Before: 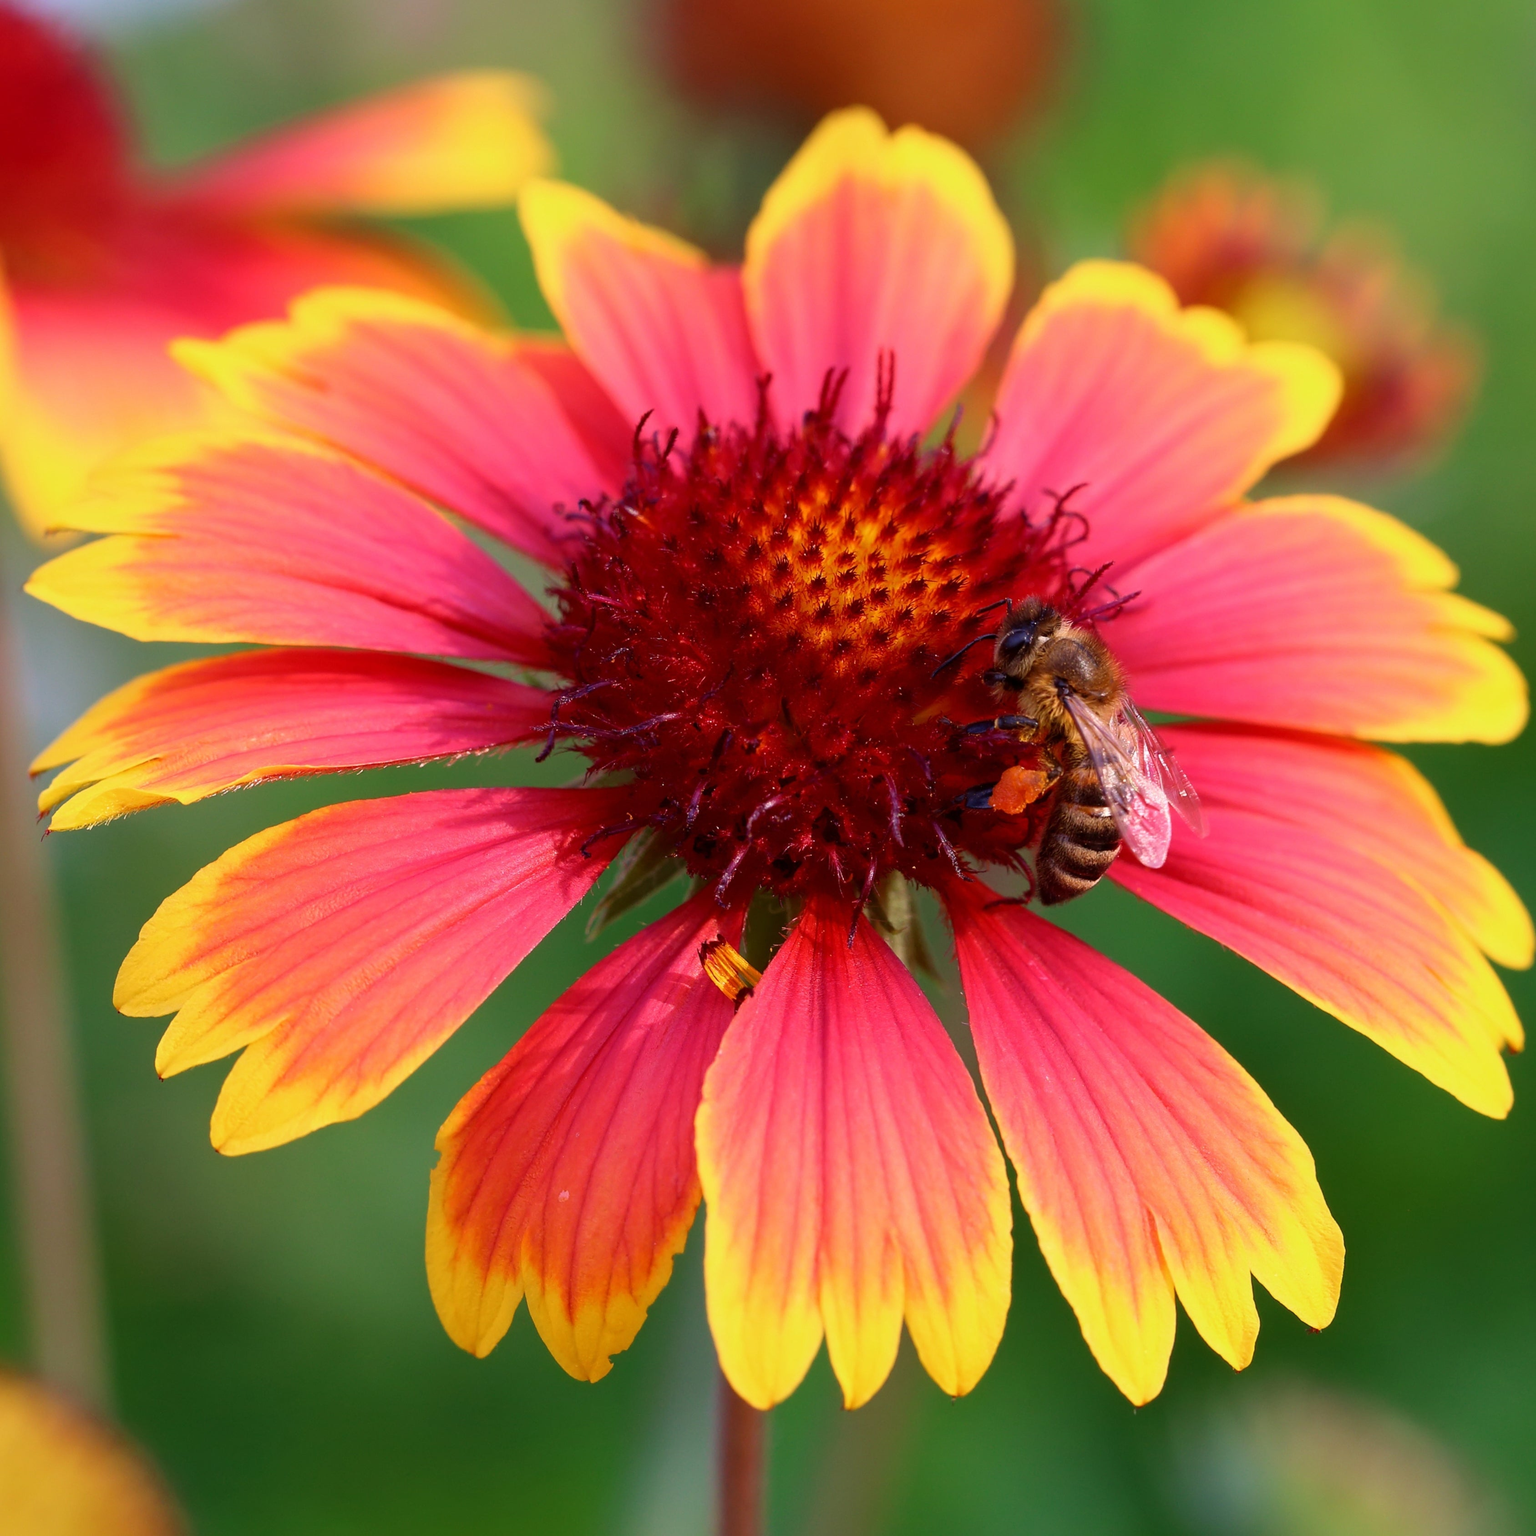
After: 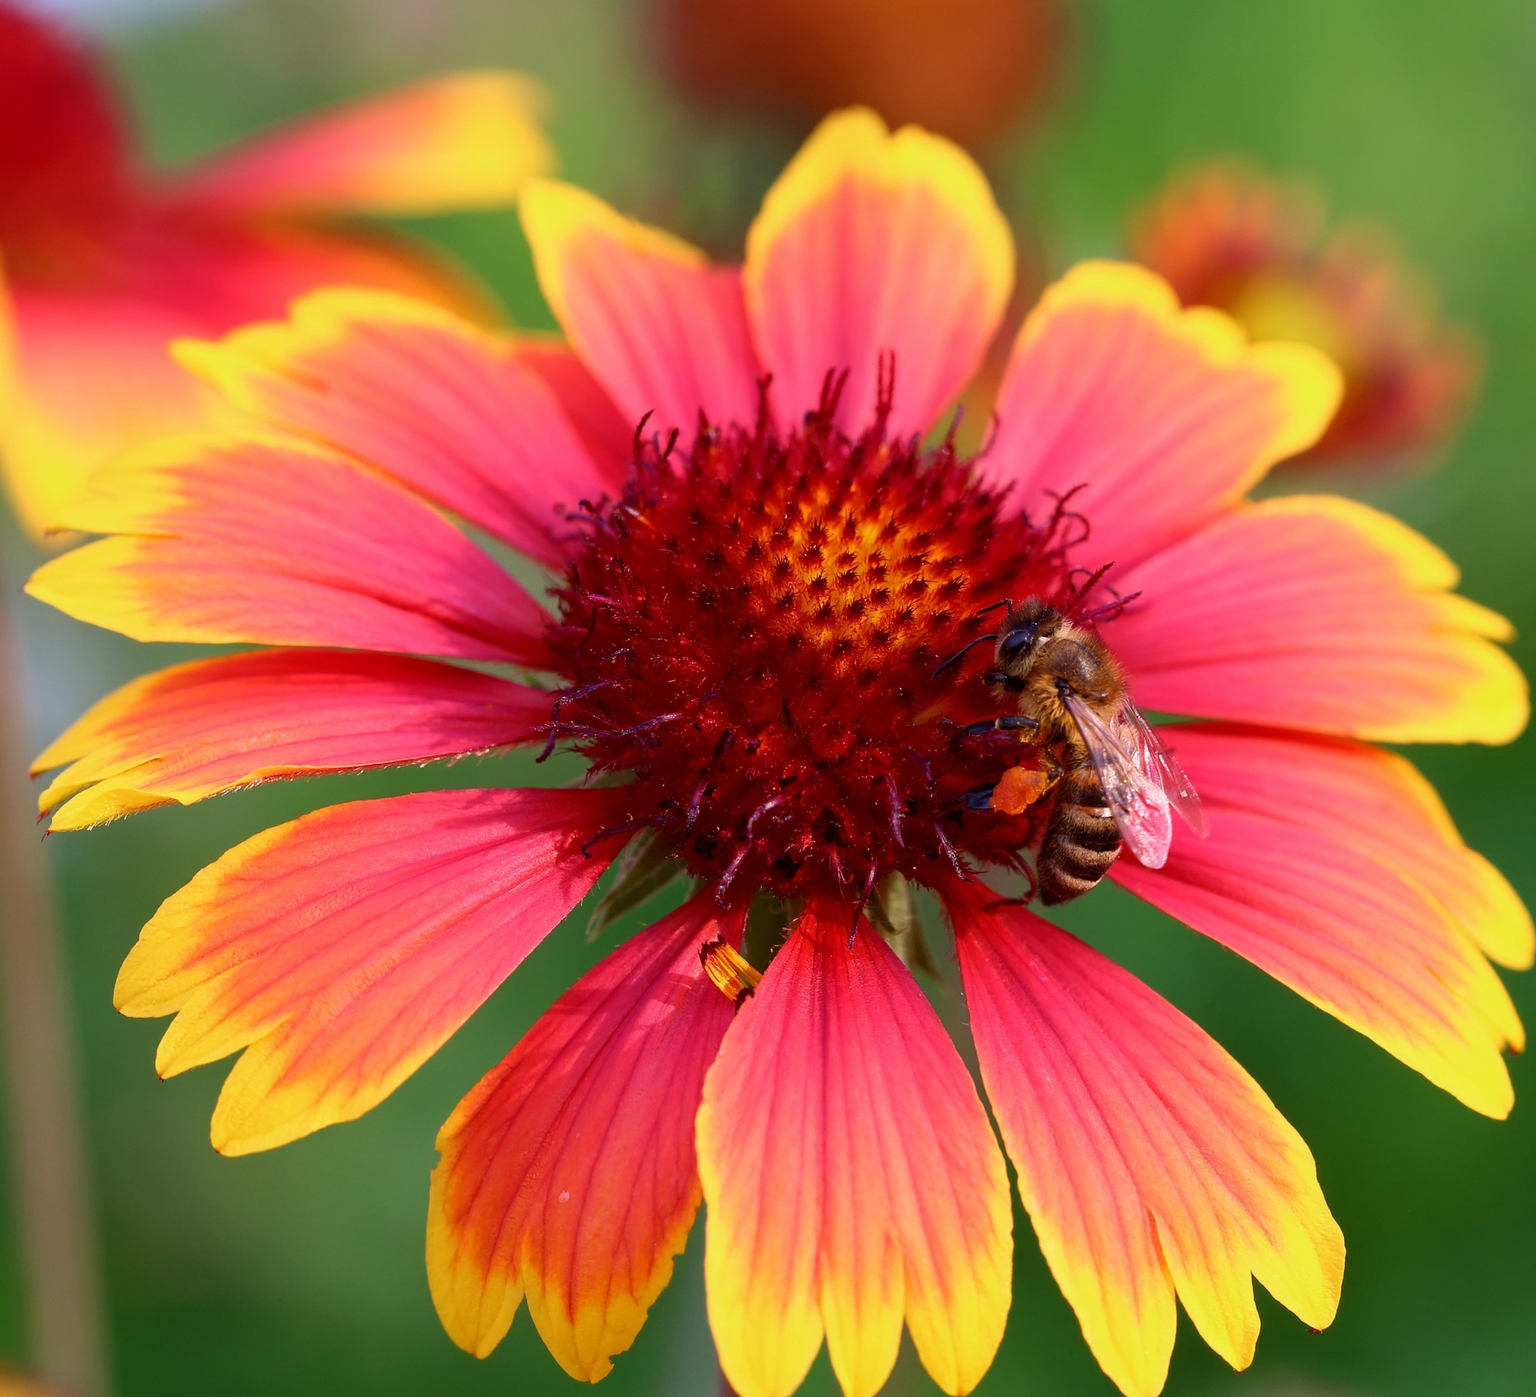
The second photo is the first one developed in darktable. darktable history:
crop: bottom 9.03%
